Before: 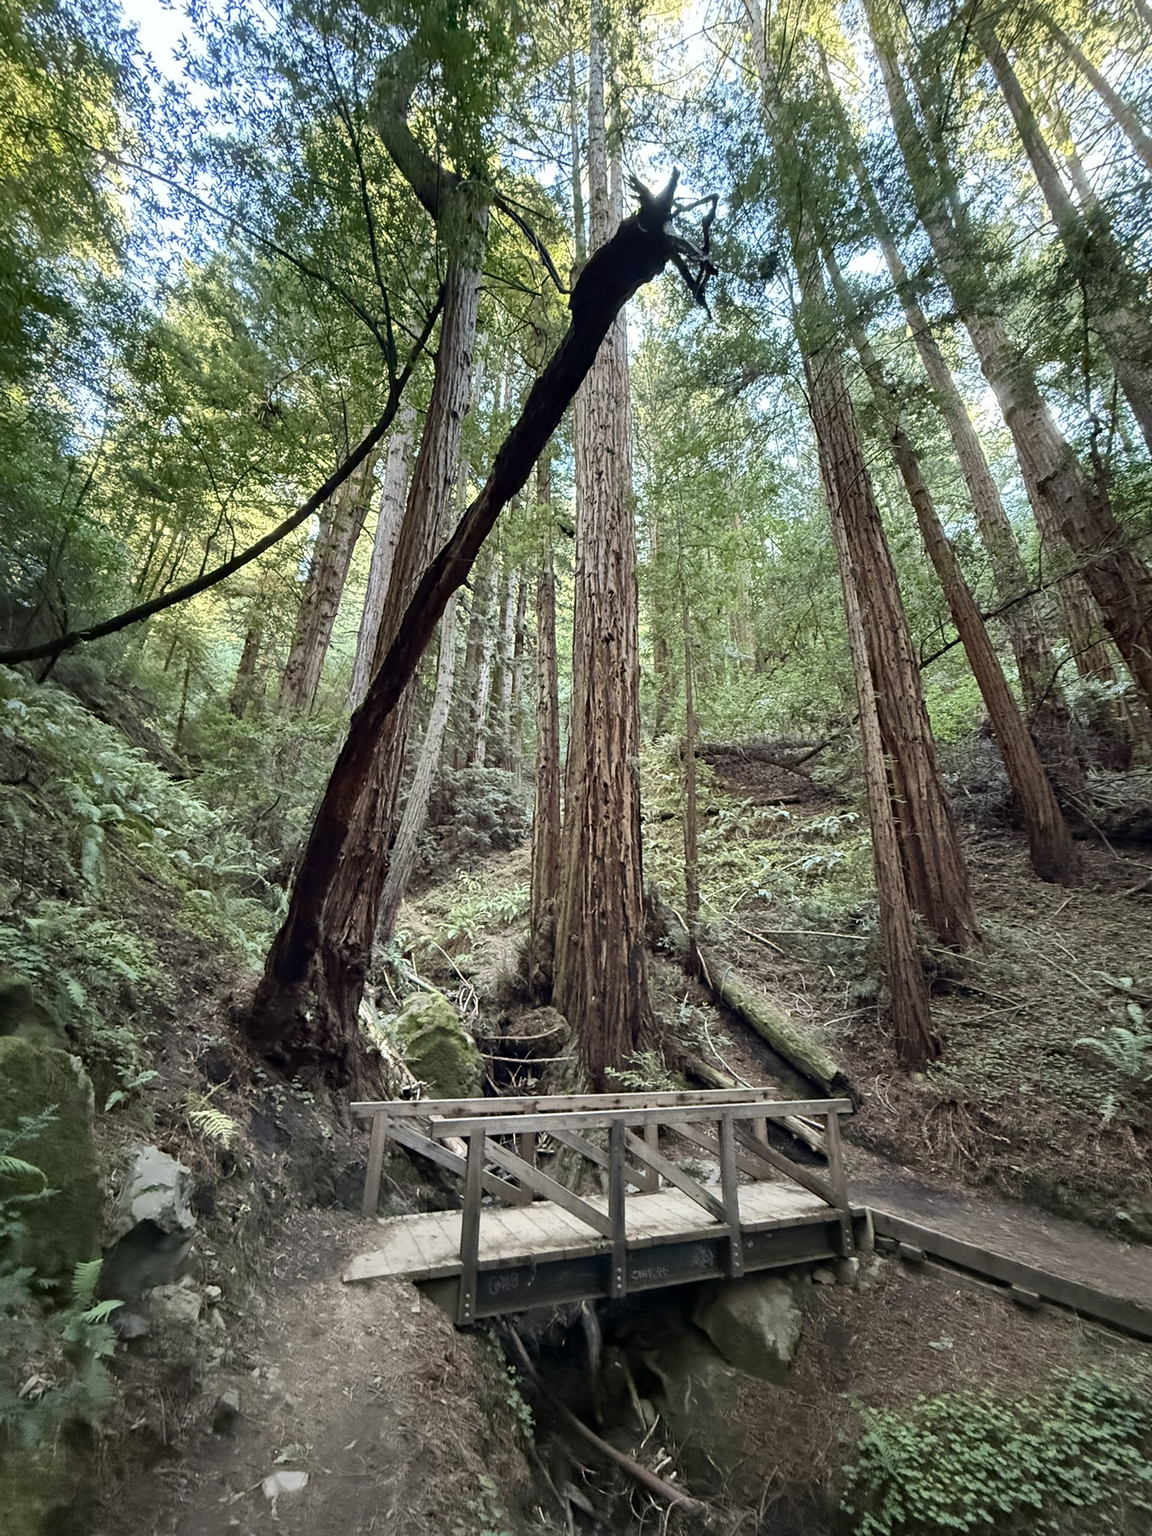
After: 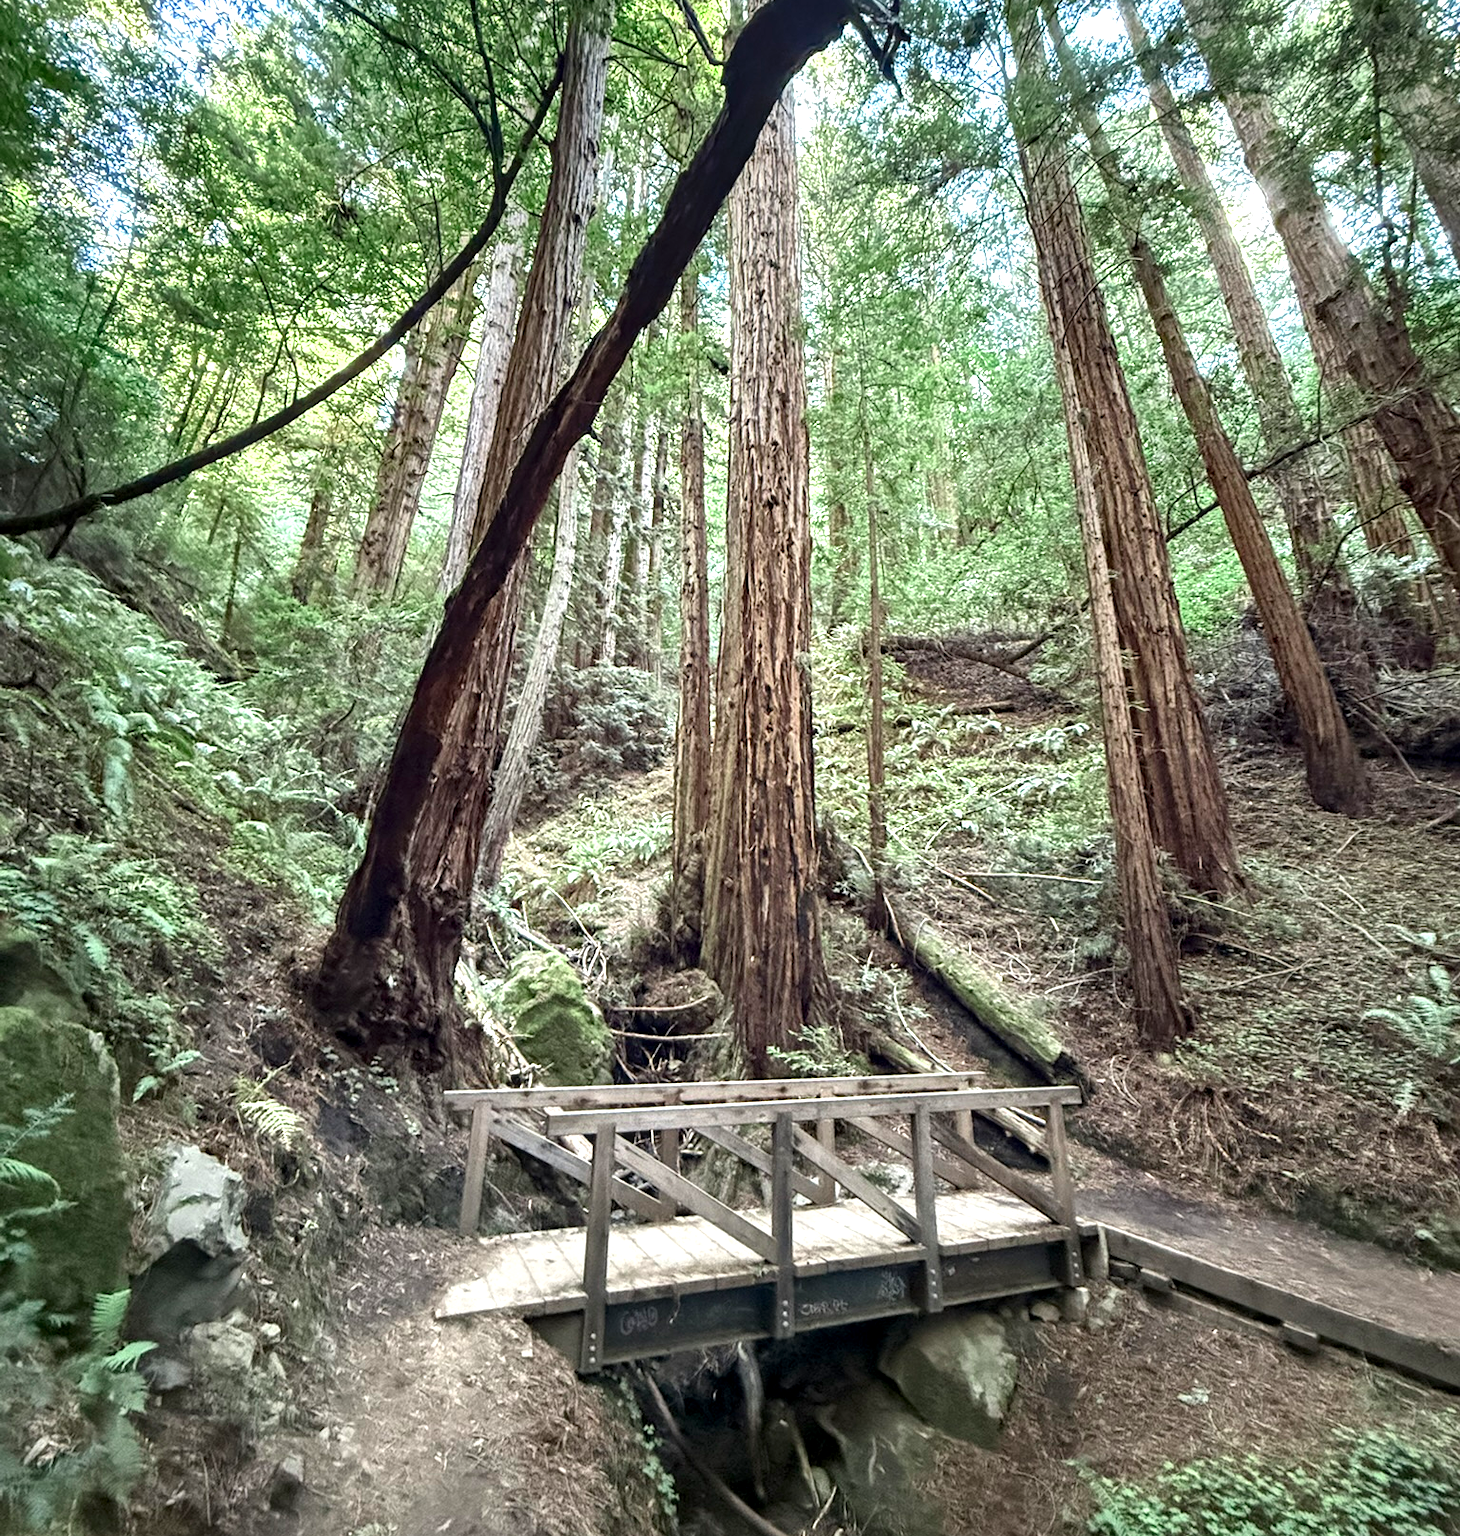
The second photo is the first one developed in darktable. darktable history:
crop and rotate: top 15.79%, bottom 5.32%
exposure: exposure 0.746 EV, compensate highlight preservation false
local contrast: on, module defaults
color zones: curves: ch2 [(0, 0.5) (0.143, 0.517) (0.286, 0.571) (0.429, 0.522) (0.571, 0.5) (0.714, 0.5) (0.857, 0.5) (1, 0.5)]
